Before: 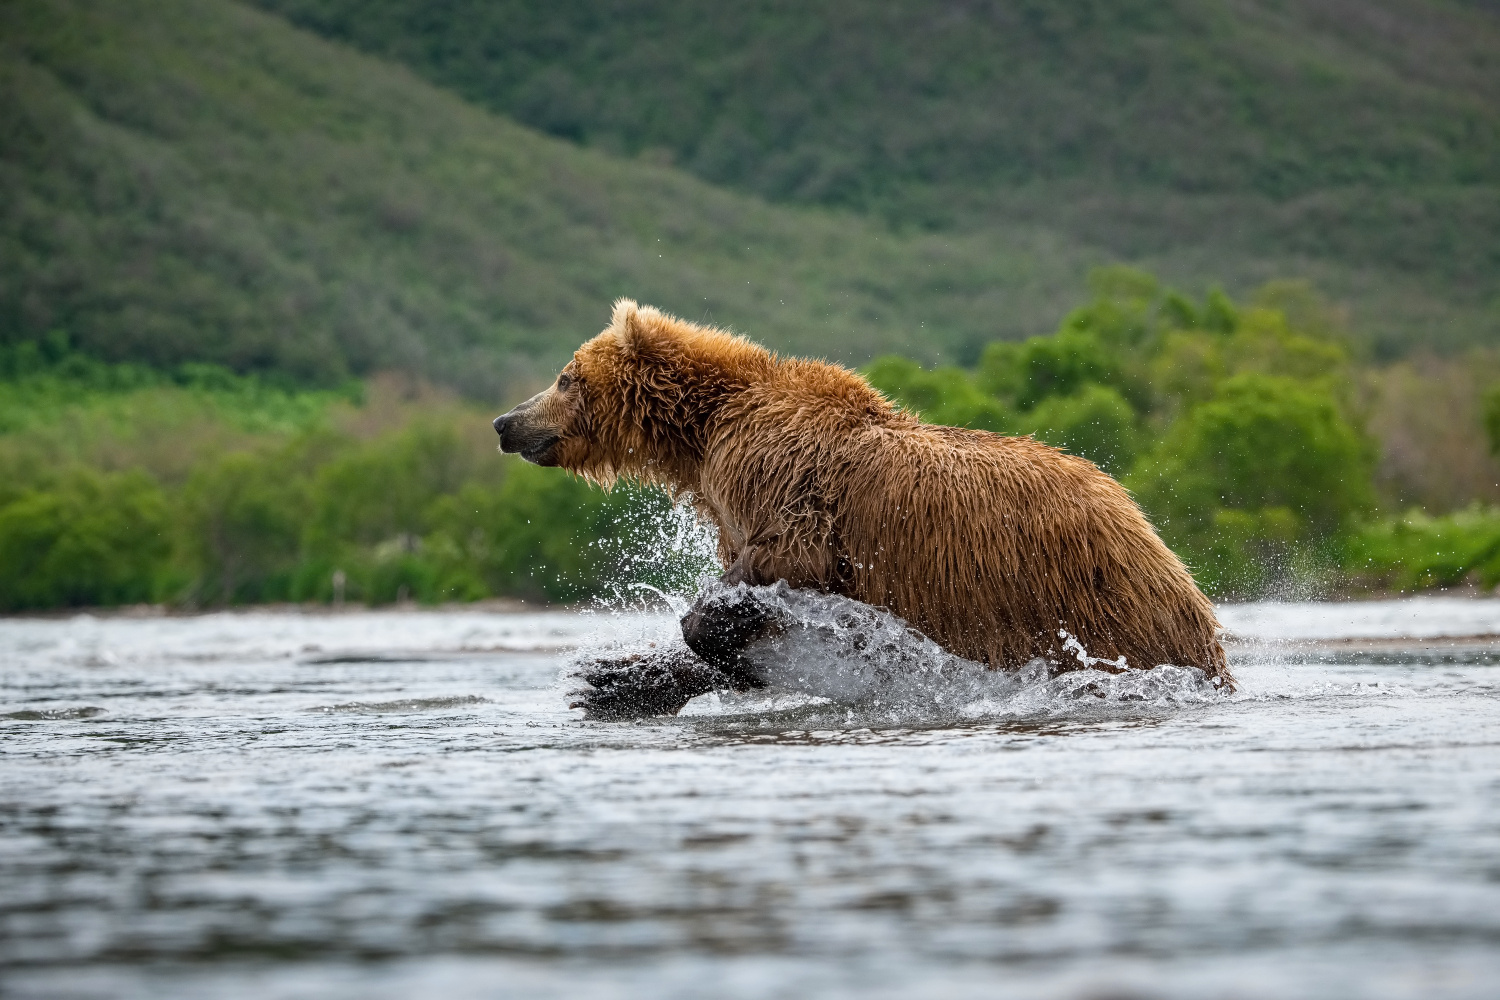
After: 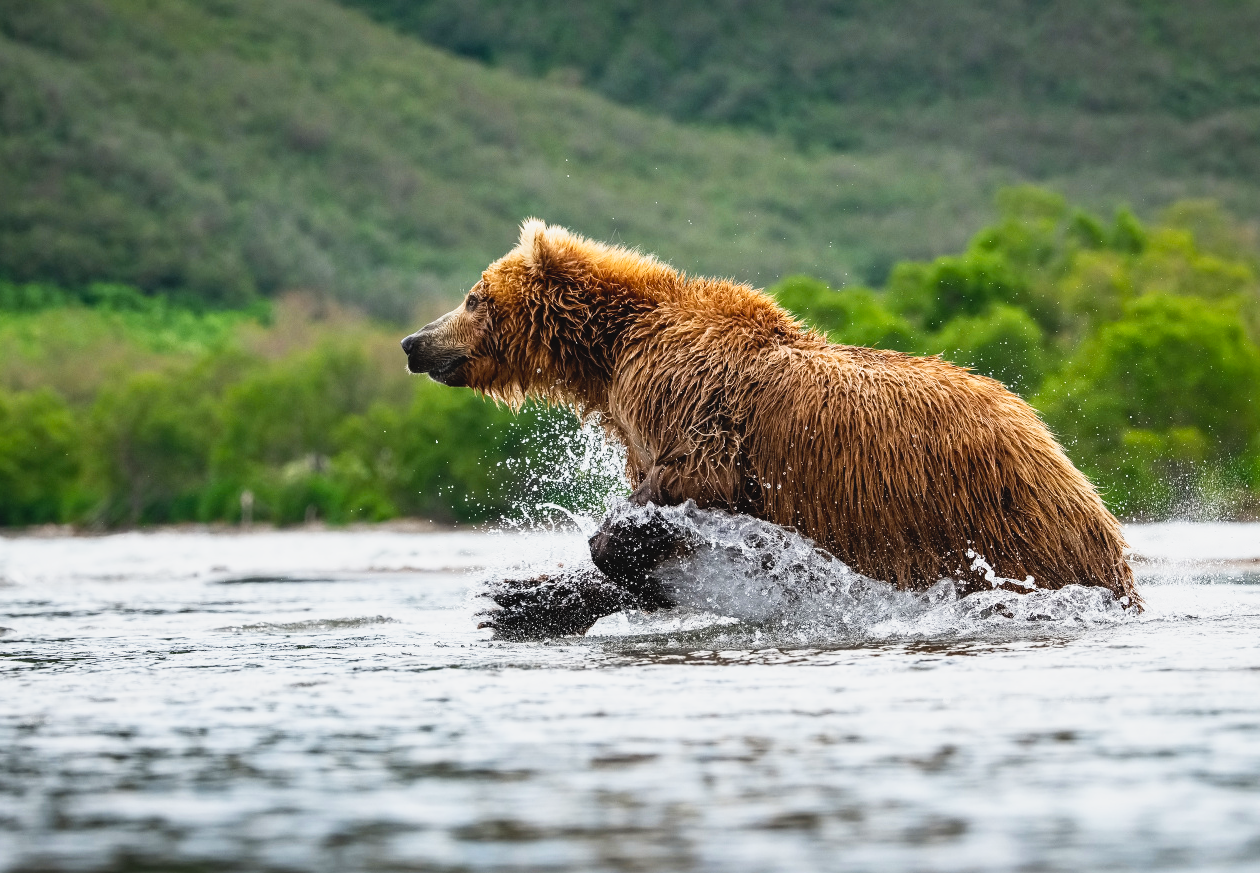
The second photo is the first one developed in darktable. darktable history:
crop: left 6.177%, top 8.099%, right 9.528%, bottom 4.053%
tone curve: curves: ch0 [(0, 0.039) (0.104, 0.094) (0.285, 0.301) (0.673, 0.796) (0.845, 0.932) (0.994, 0.971)]; ch1 [(0, 0) (0.356, 0.385) (0.424, 0.405) (0.498, 0.502) (0.586, 0.57) (0.657, 0.642) (1, 1)]; ch2 [(0, 0) (0.424, 0.438) (0.46, 0.453) (0.515, 0.505) (0.557, 0.57) (0.612, 0.583) (0.722, 0.67) (1, 1)], preserve colors none
